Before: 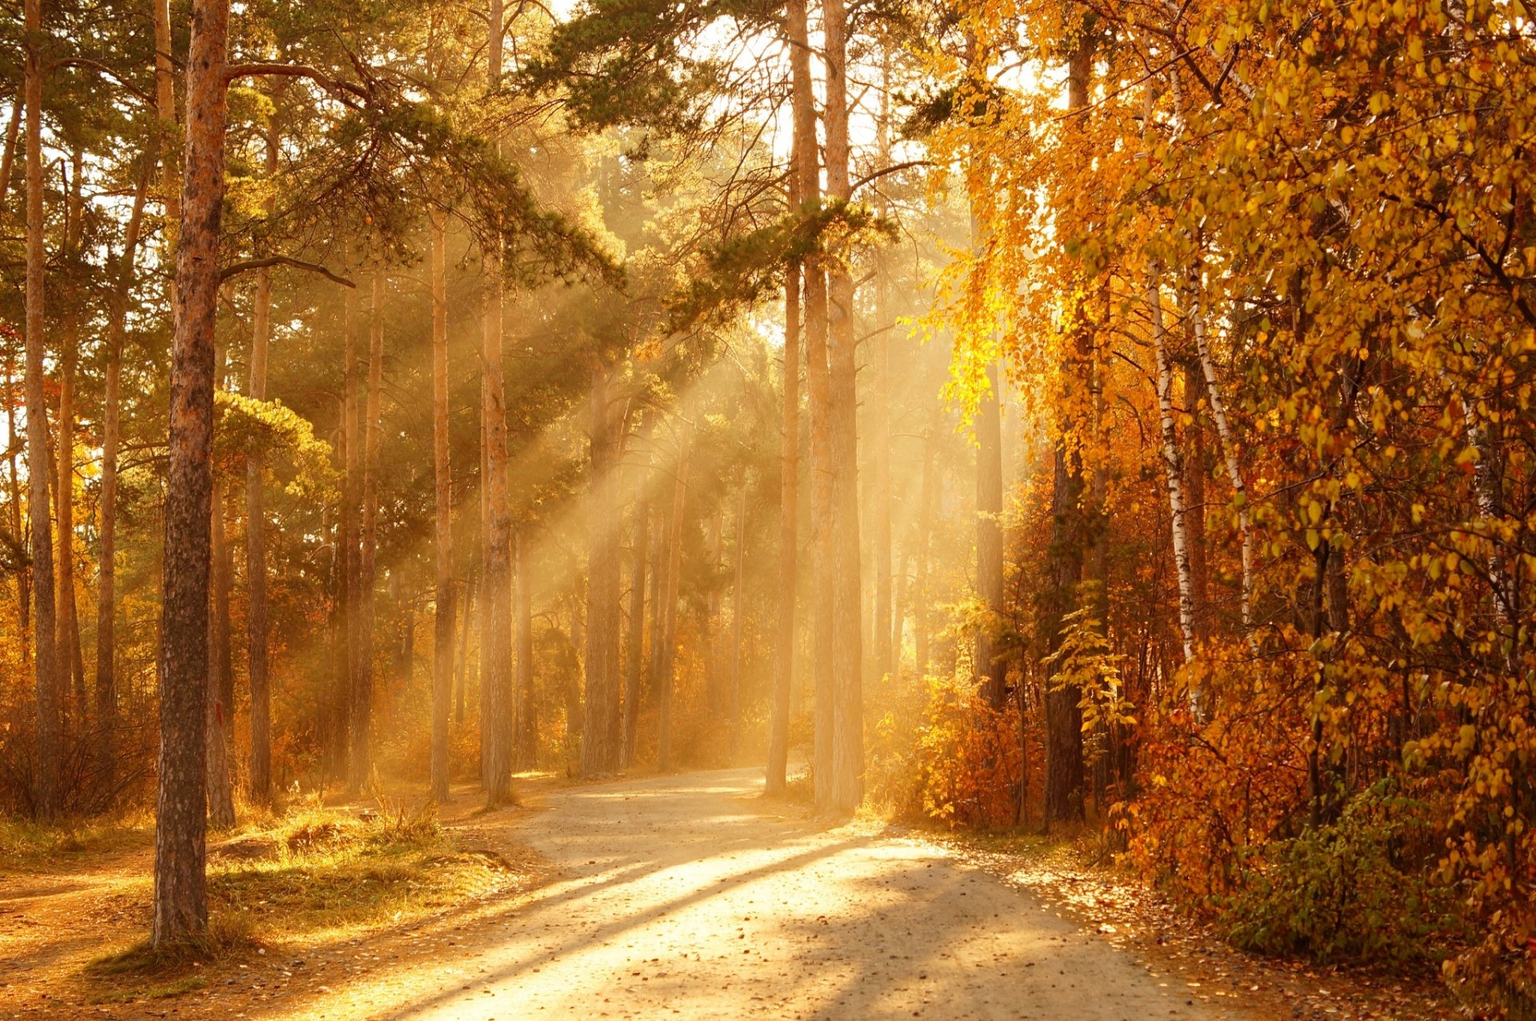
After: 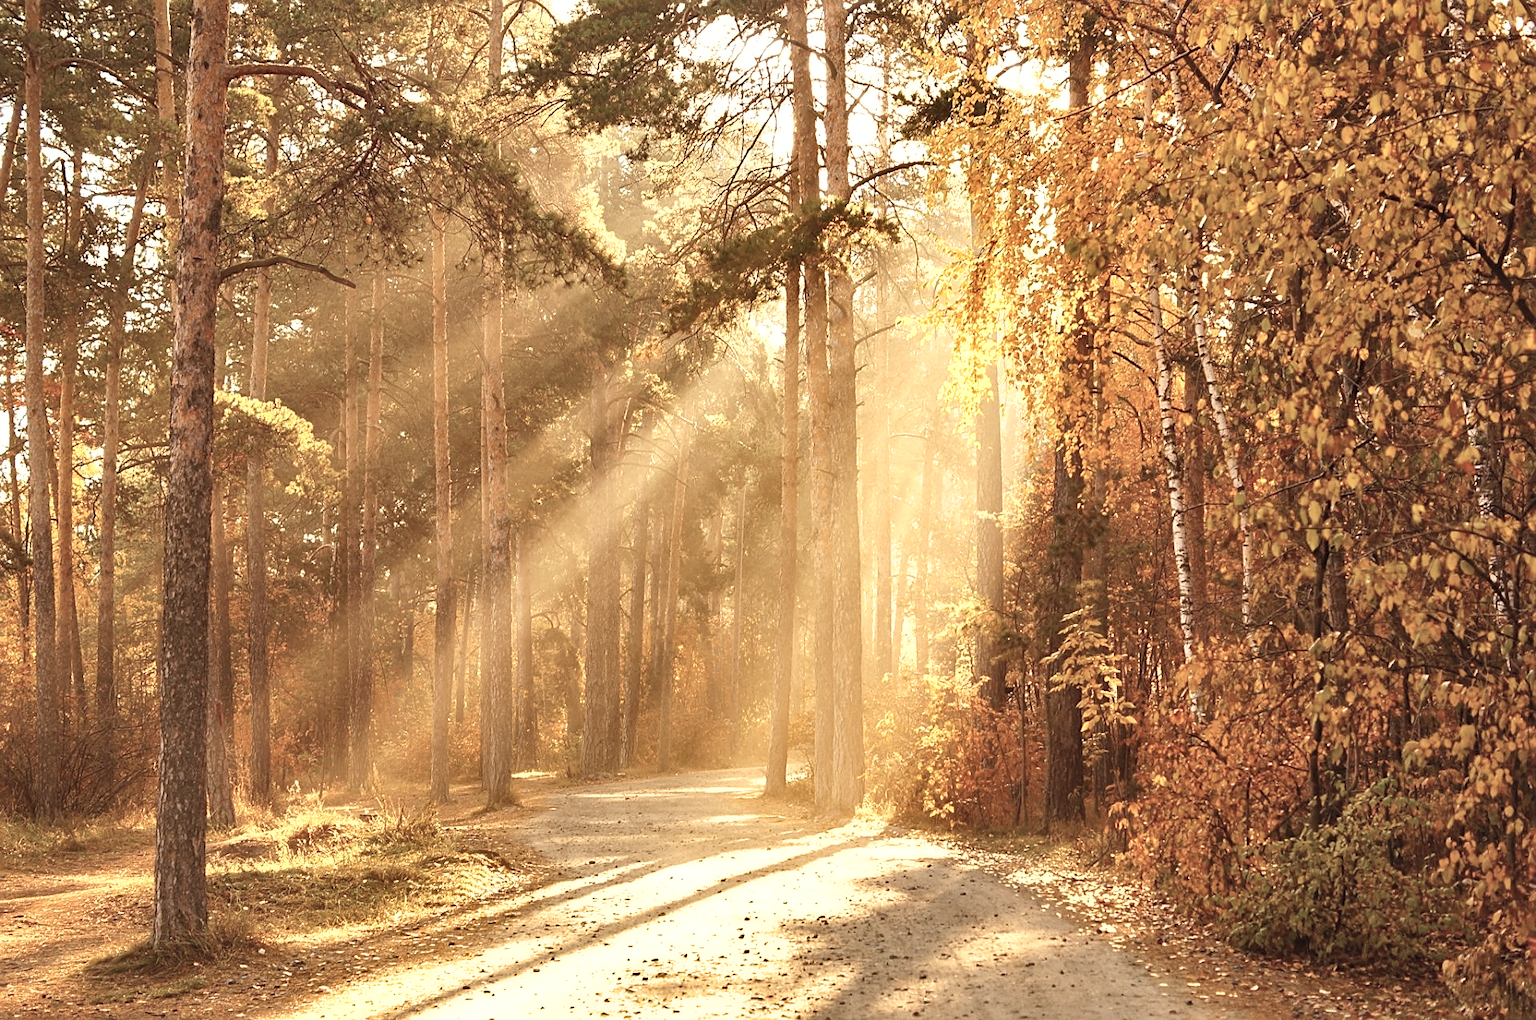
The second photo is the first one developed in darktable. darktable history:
exposure: black level correction 0, exposure 0.696 EV, compensate highlight preservation false
contrast brightness saturation: contrast -0.049, saturation -0.405
shadows and highlights: low approximation 0.01, soften with gaussian
sharpen: on, module defaults
